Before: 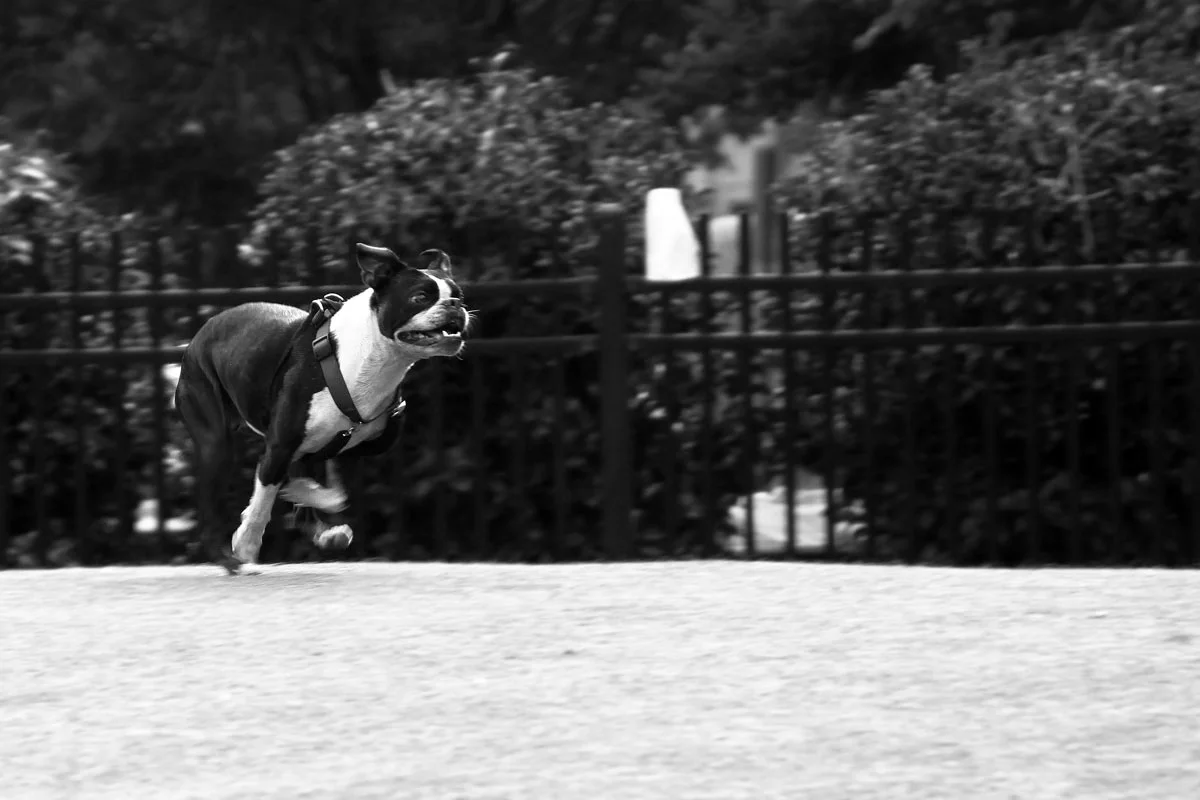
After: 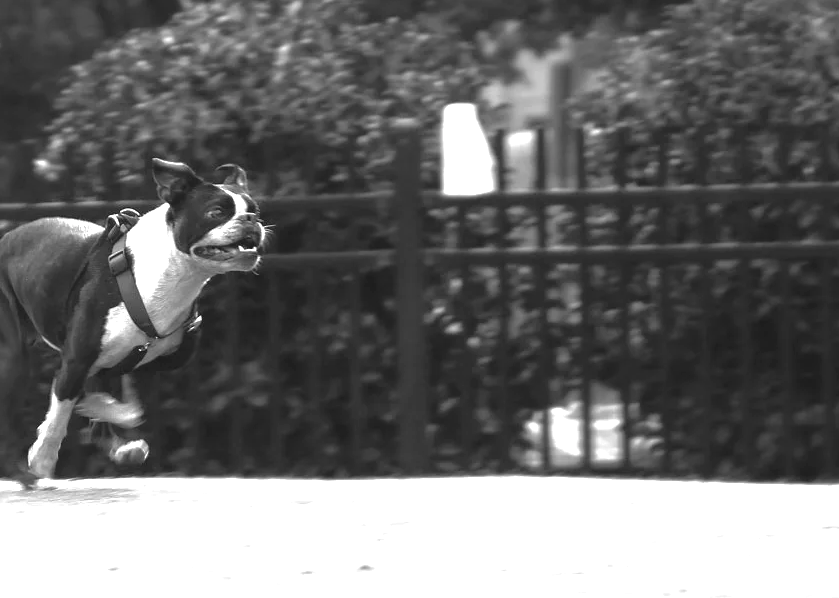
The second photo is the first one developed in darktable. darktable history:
shadows and highlights: on, module defaults
crop and rotate: left 17.046%, top 10.659%, right 12.989%, bottom 14.553%
exposure: black level correction -0.005, exposure 0.622 EV, compensate highlight preservation false
